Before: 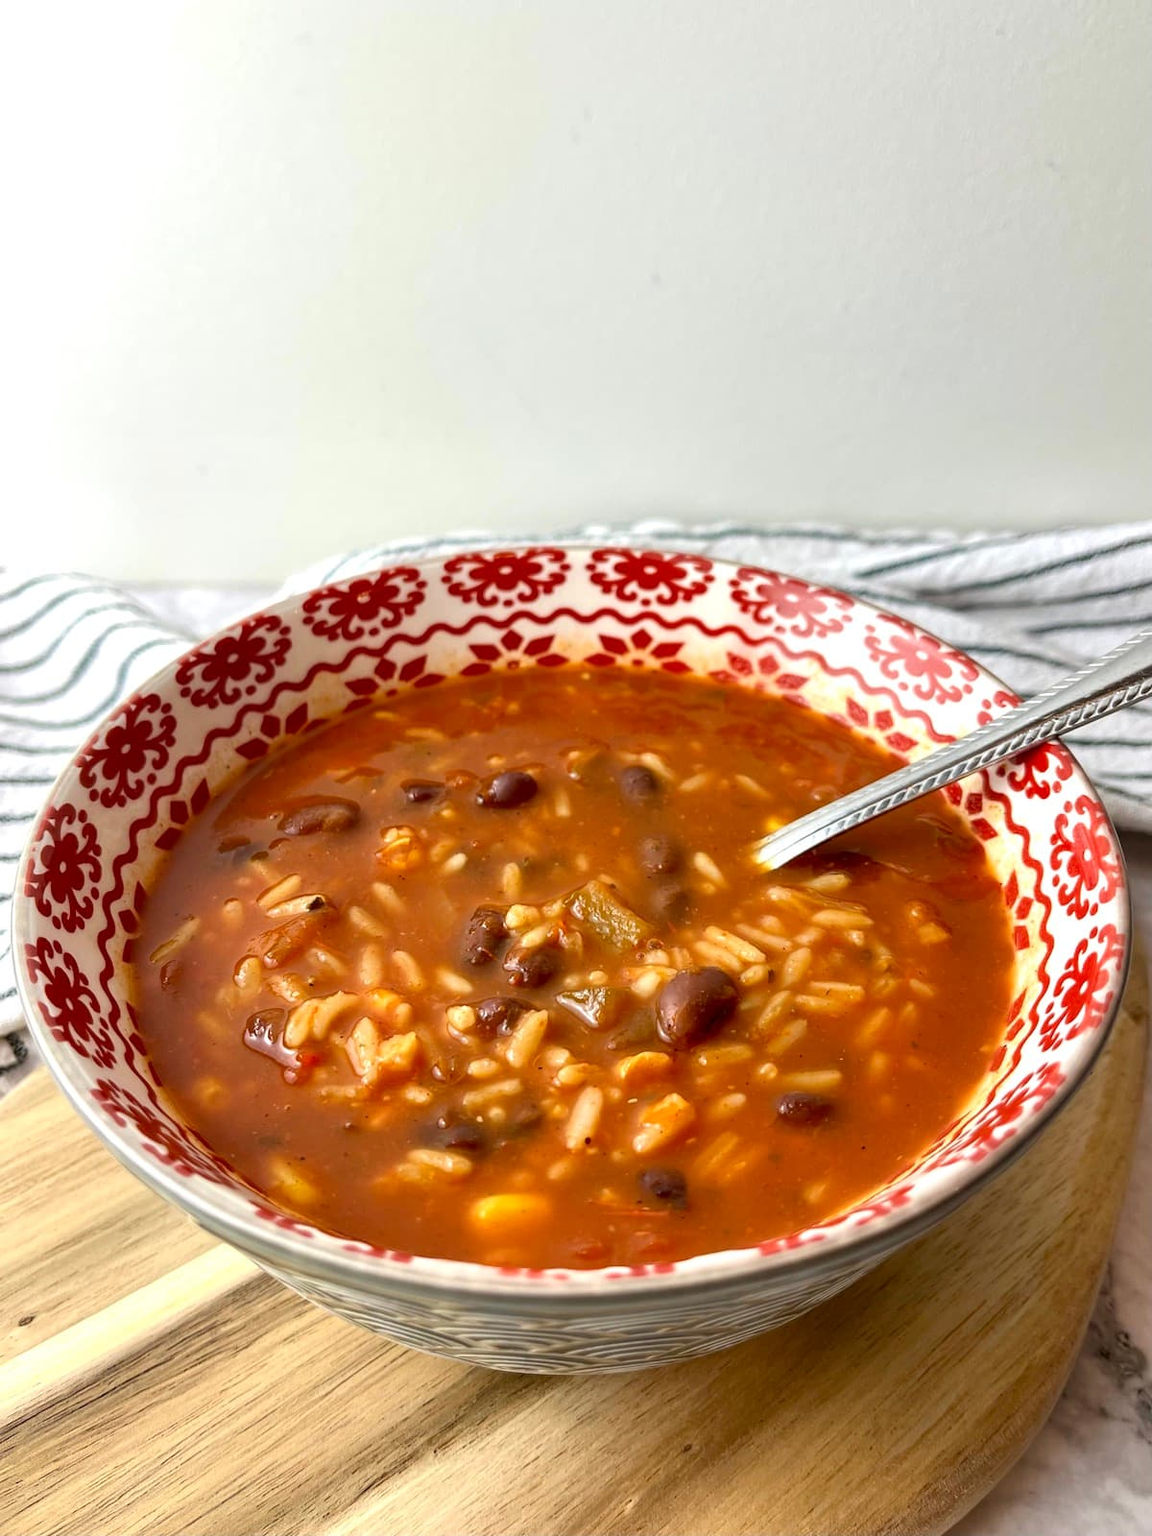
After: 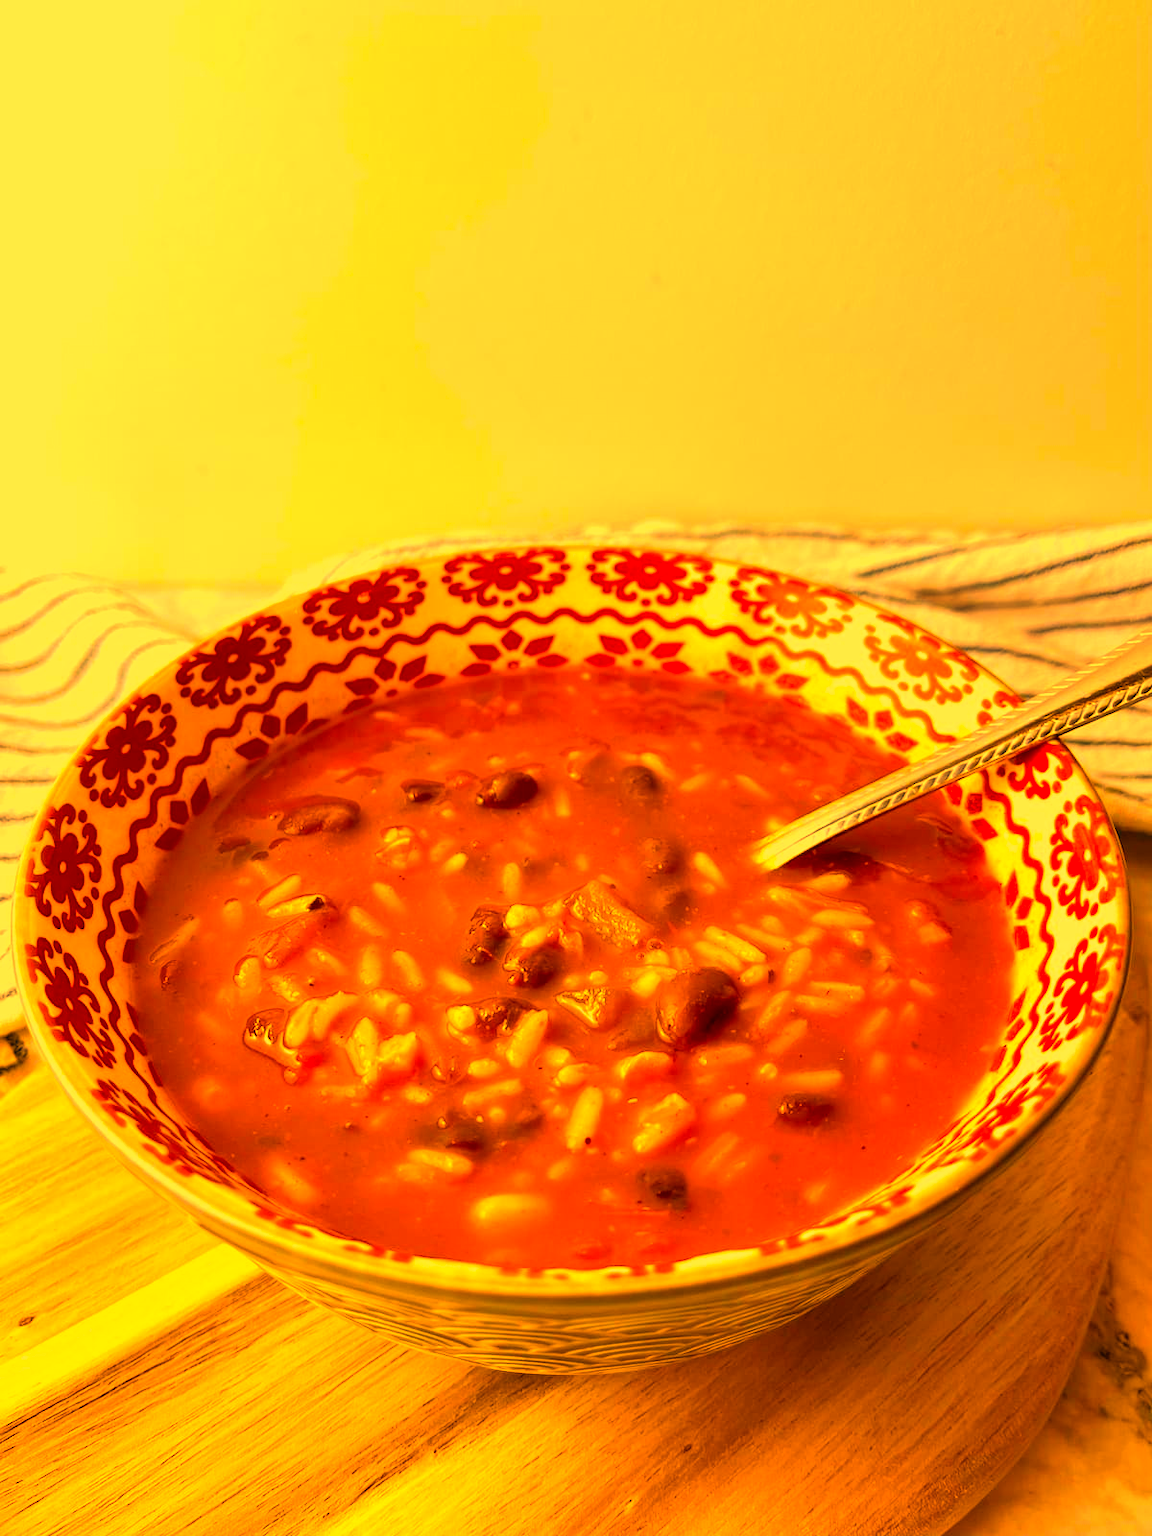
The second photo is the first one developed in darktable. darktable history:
color balance rgb: linear chroma grading › global chroma 15%, perceptual saturation grading › global saturation 30%
white balance: red 1.467, blue 0.684
color balance: lift [1, 0.998, 1.001, 1.002], gamma [1, 1.02, 1, 0.98], gain [1, 1.02, 1.003, 0.98]
